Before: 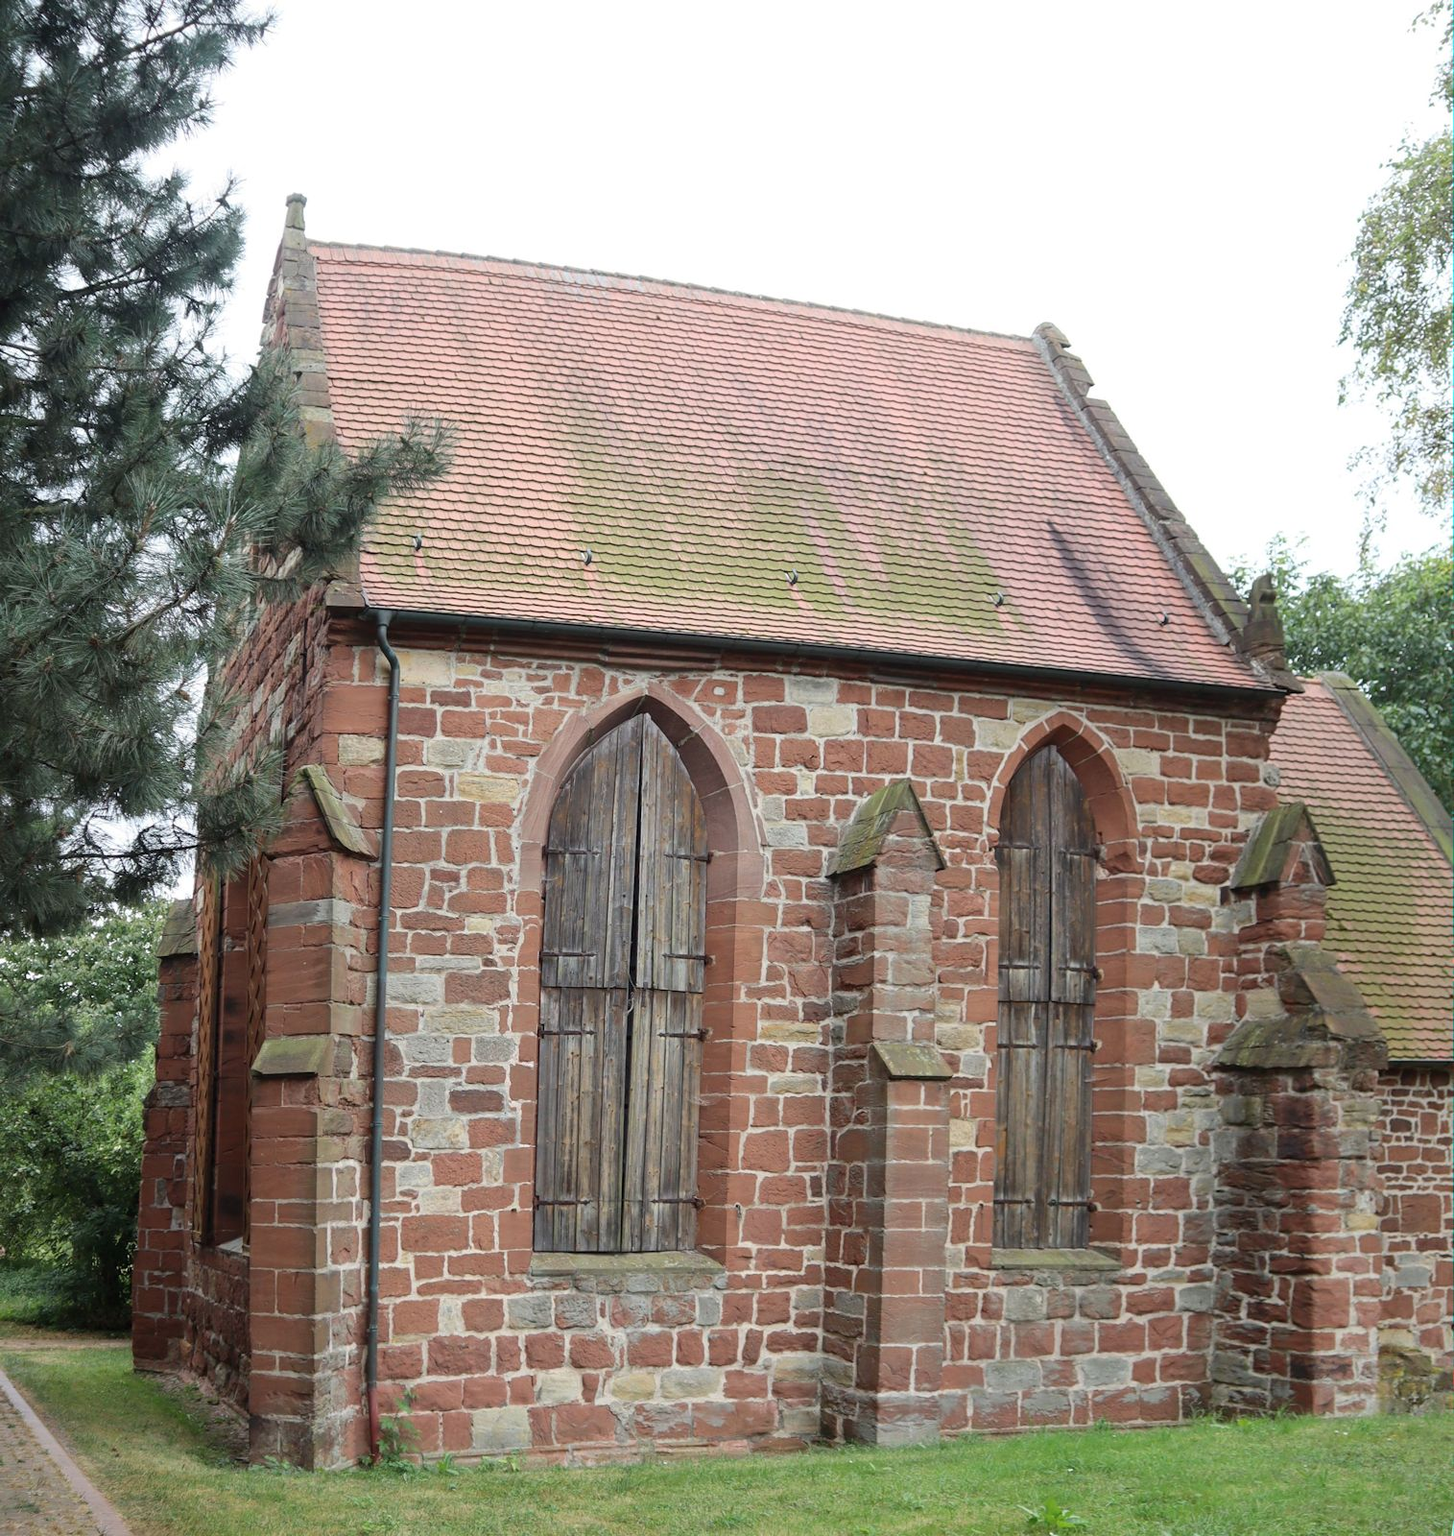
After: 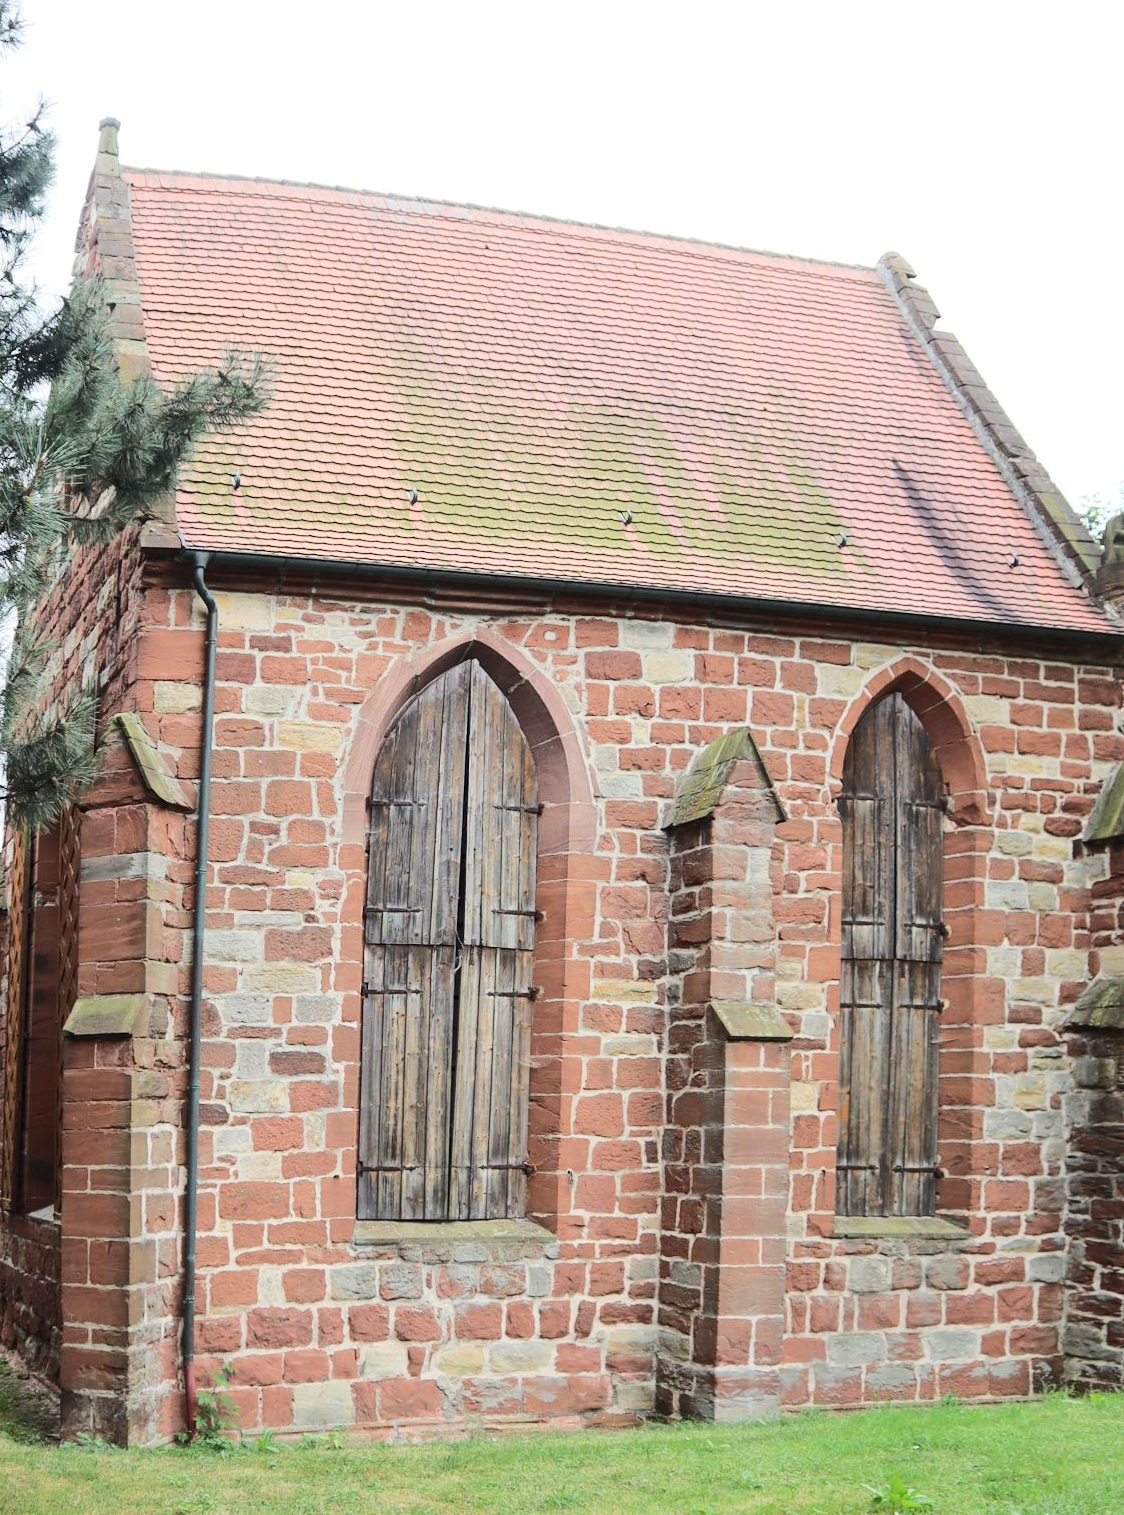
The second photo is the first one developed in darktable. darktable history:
crop and rotate: left 13.15%, top 5.251%, right 12.609%
sharpen: radius 2.883, amount 0.868, threshold 47.523
rgb curve: curves: ch0 [(0, 0) (0.284, 0.292) (0.505, 0.644) (1, 1)], compensate middle gray true
